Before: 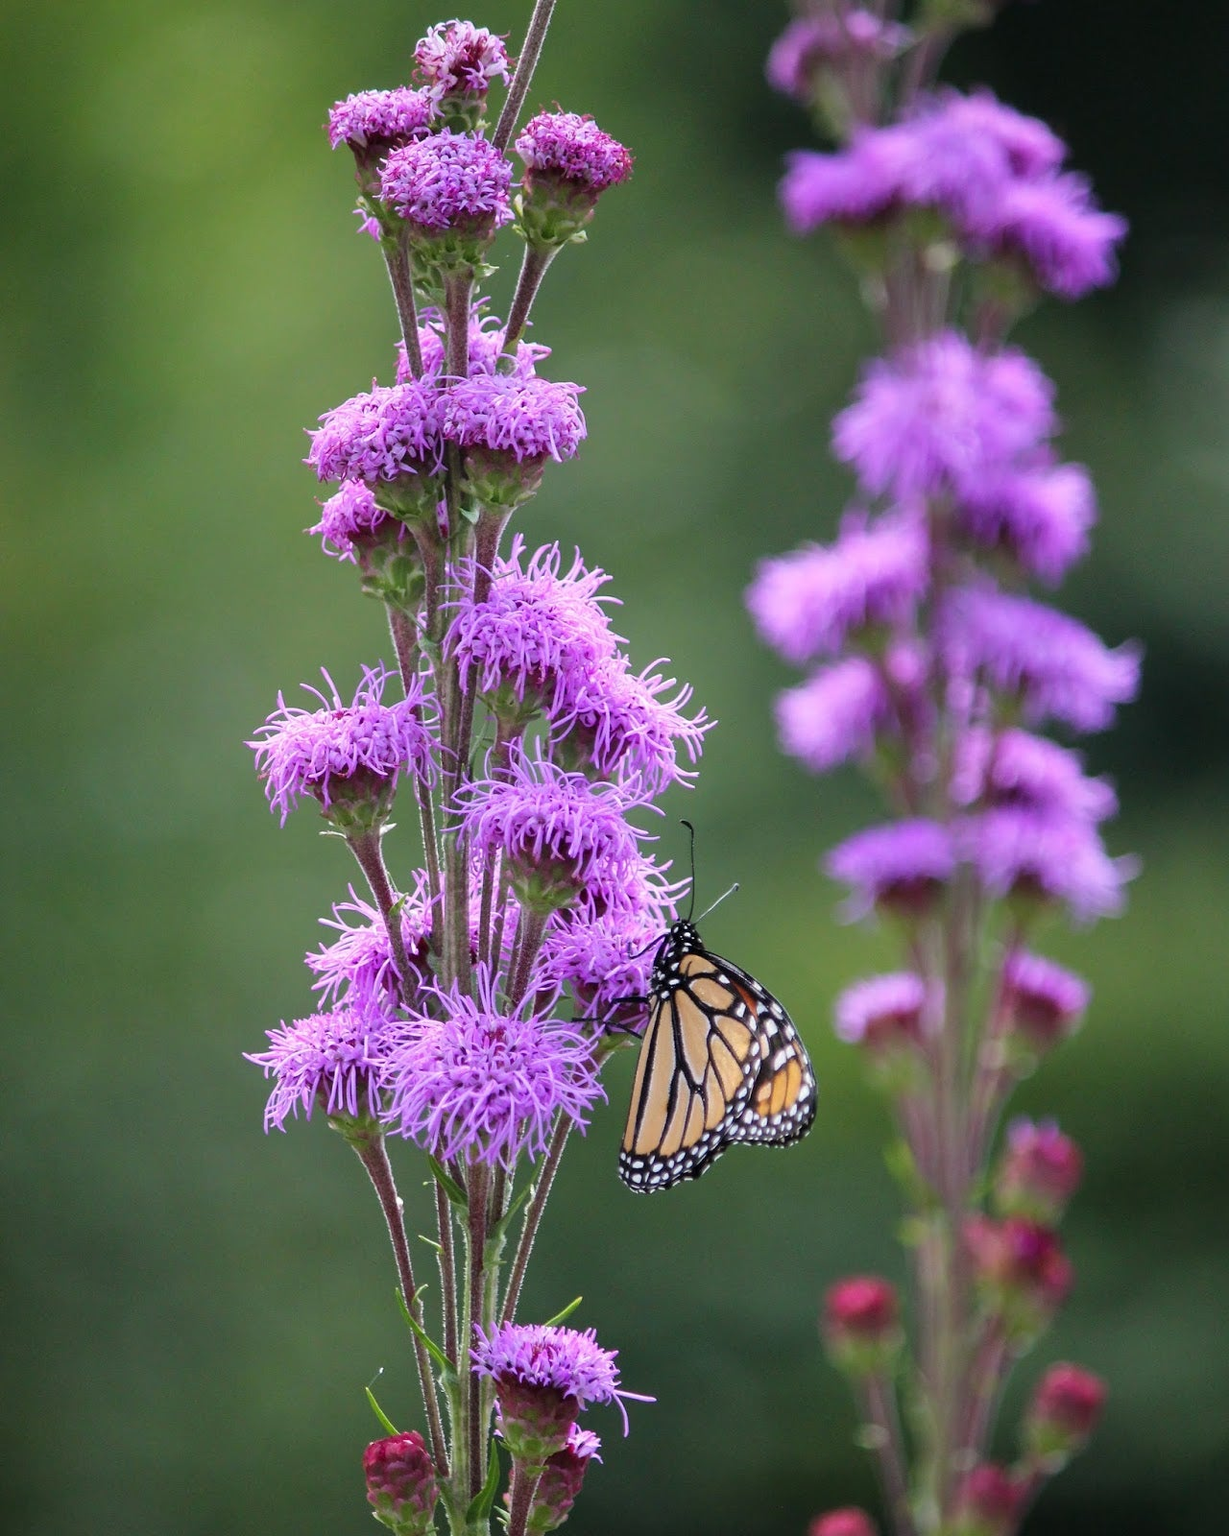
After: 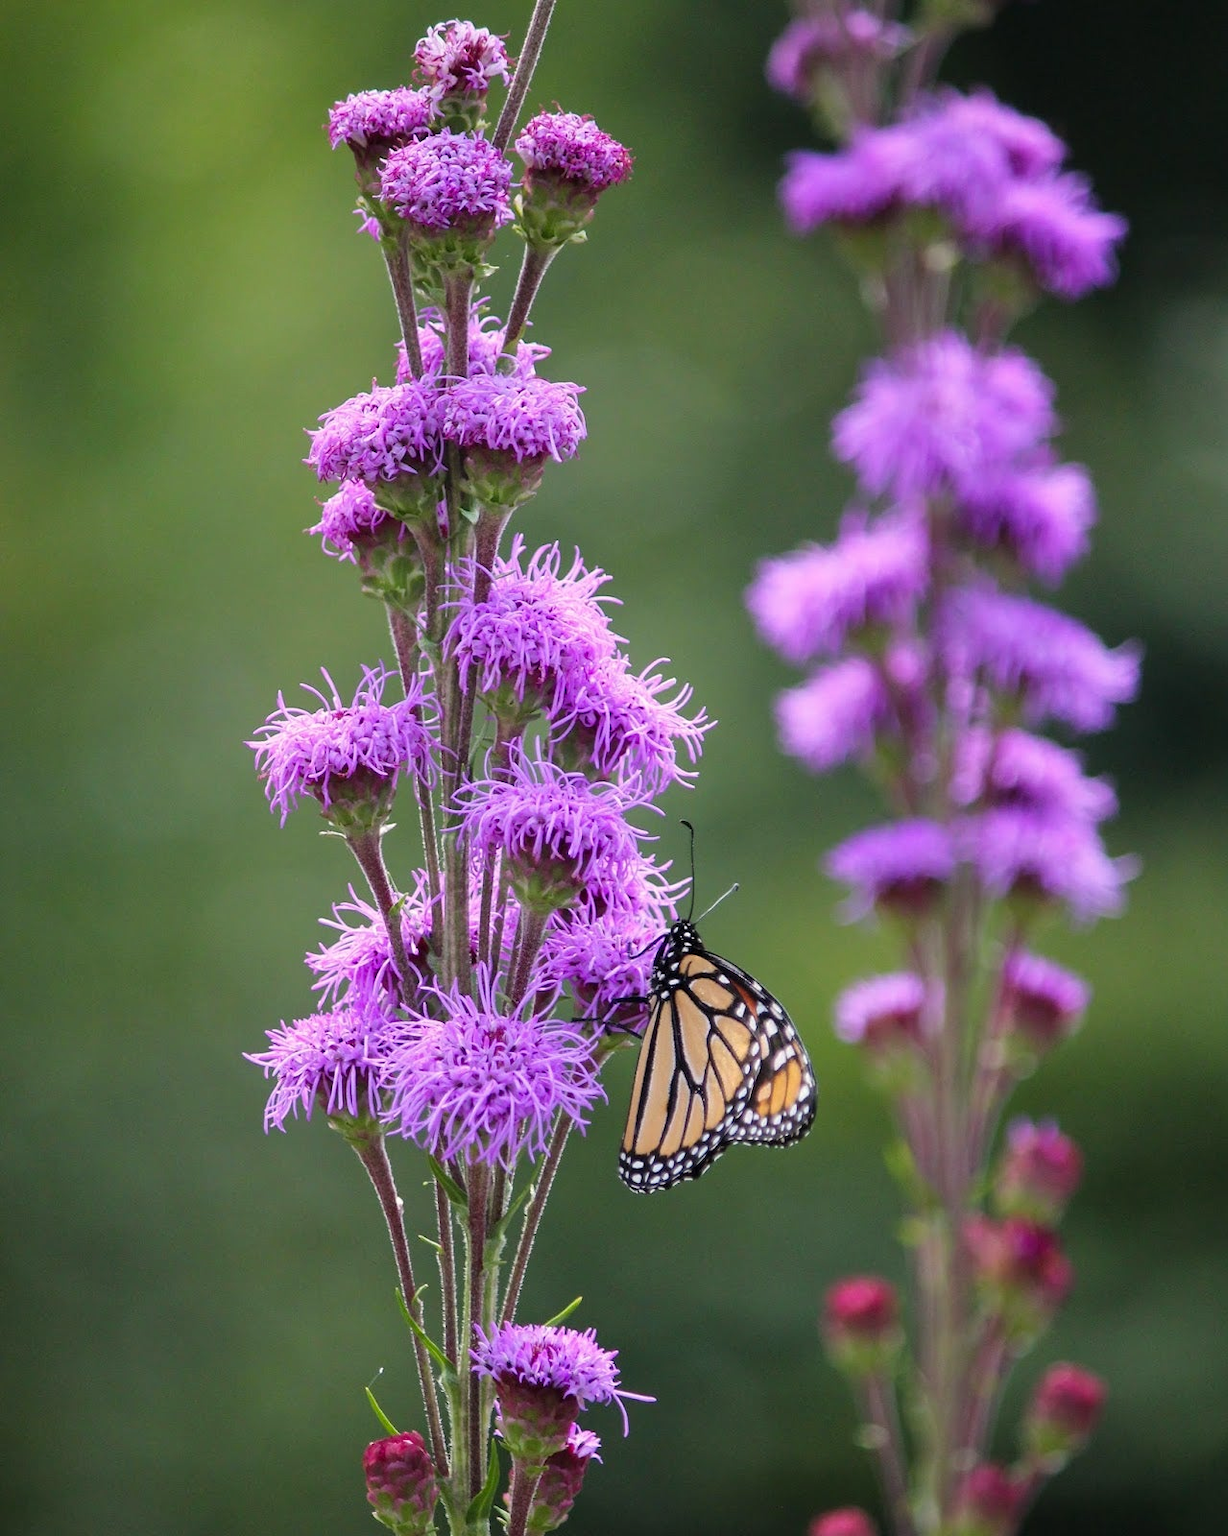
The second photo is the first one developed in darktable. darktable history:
color calibration: output R [1.003, 0.027, -0.041, 0], output G [-0.018, 1.043, -0.038, 0], output B [0.071, -0.086, 1.017, 0], x 0.341, y 0.355, temperature 5141.79 K
